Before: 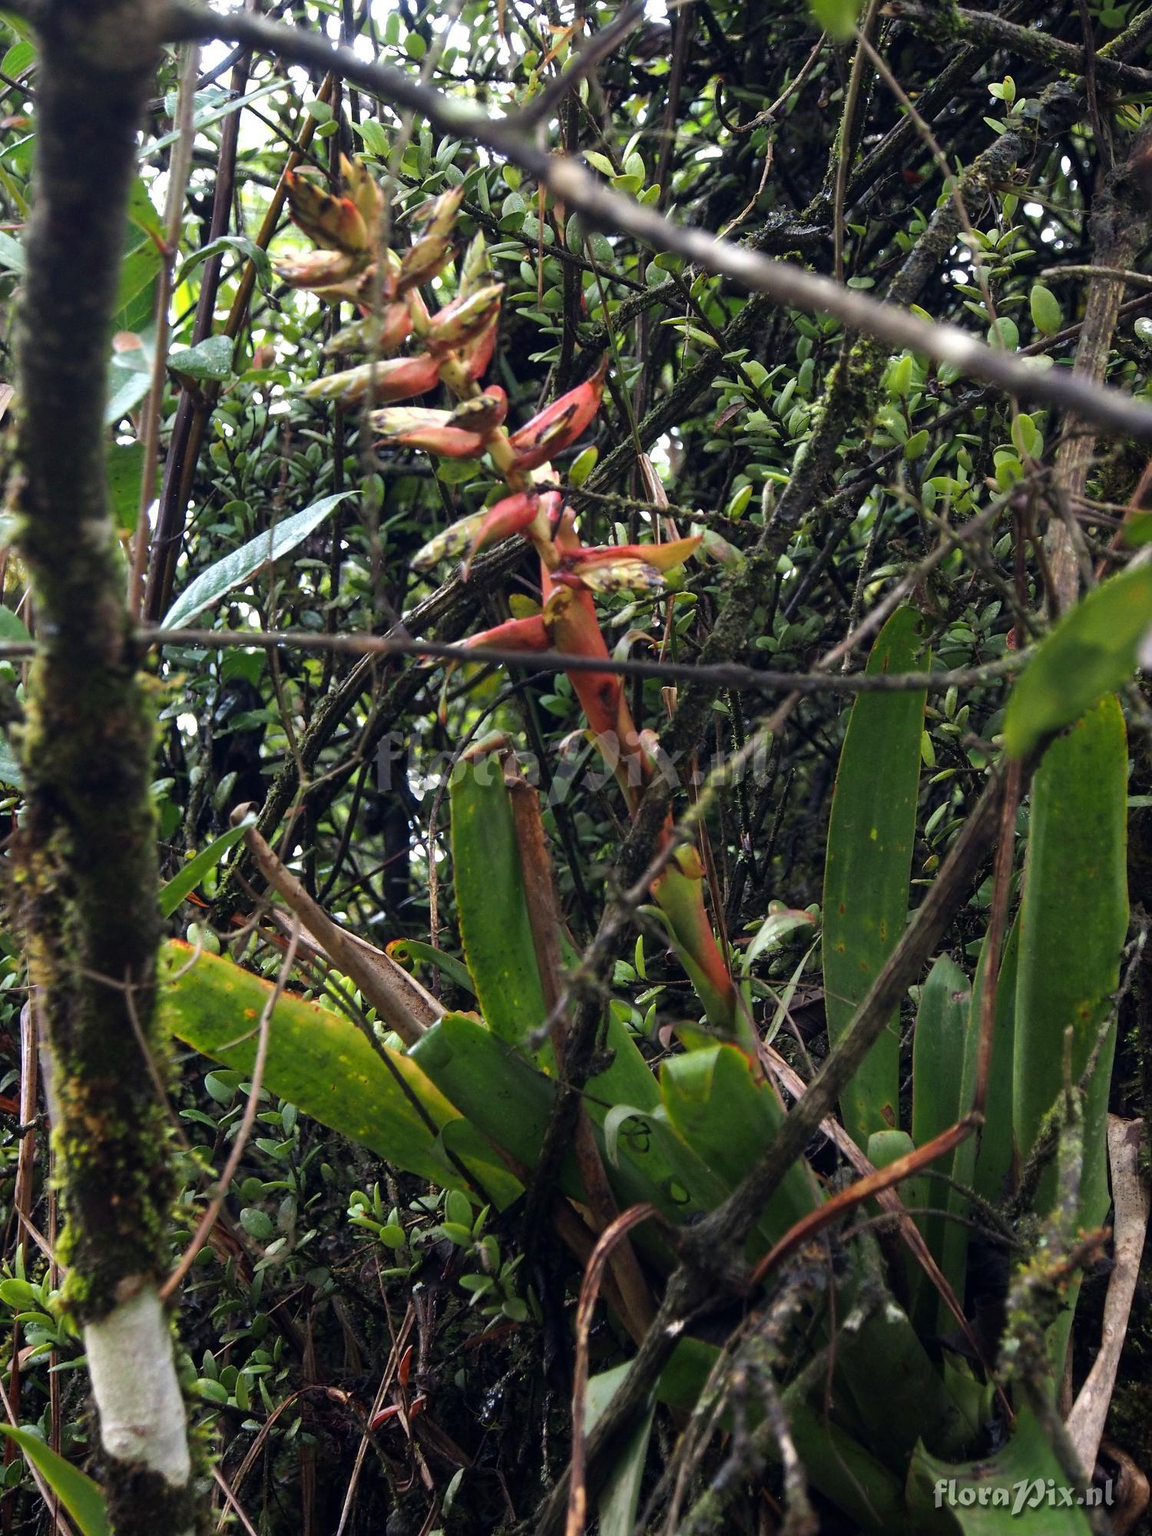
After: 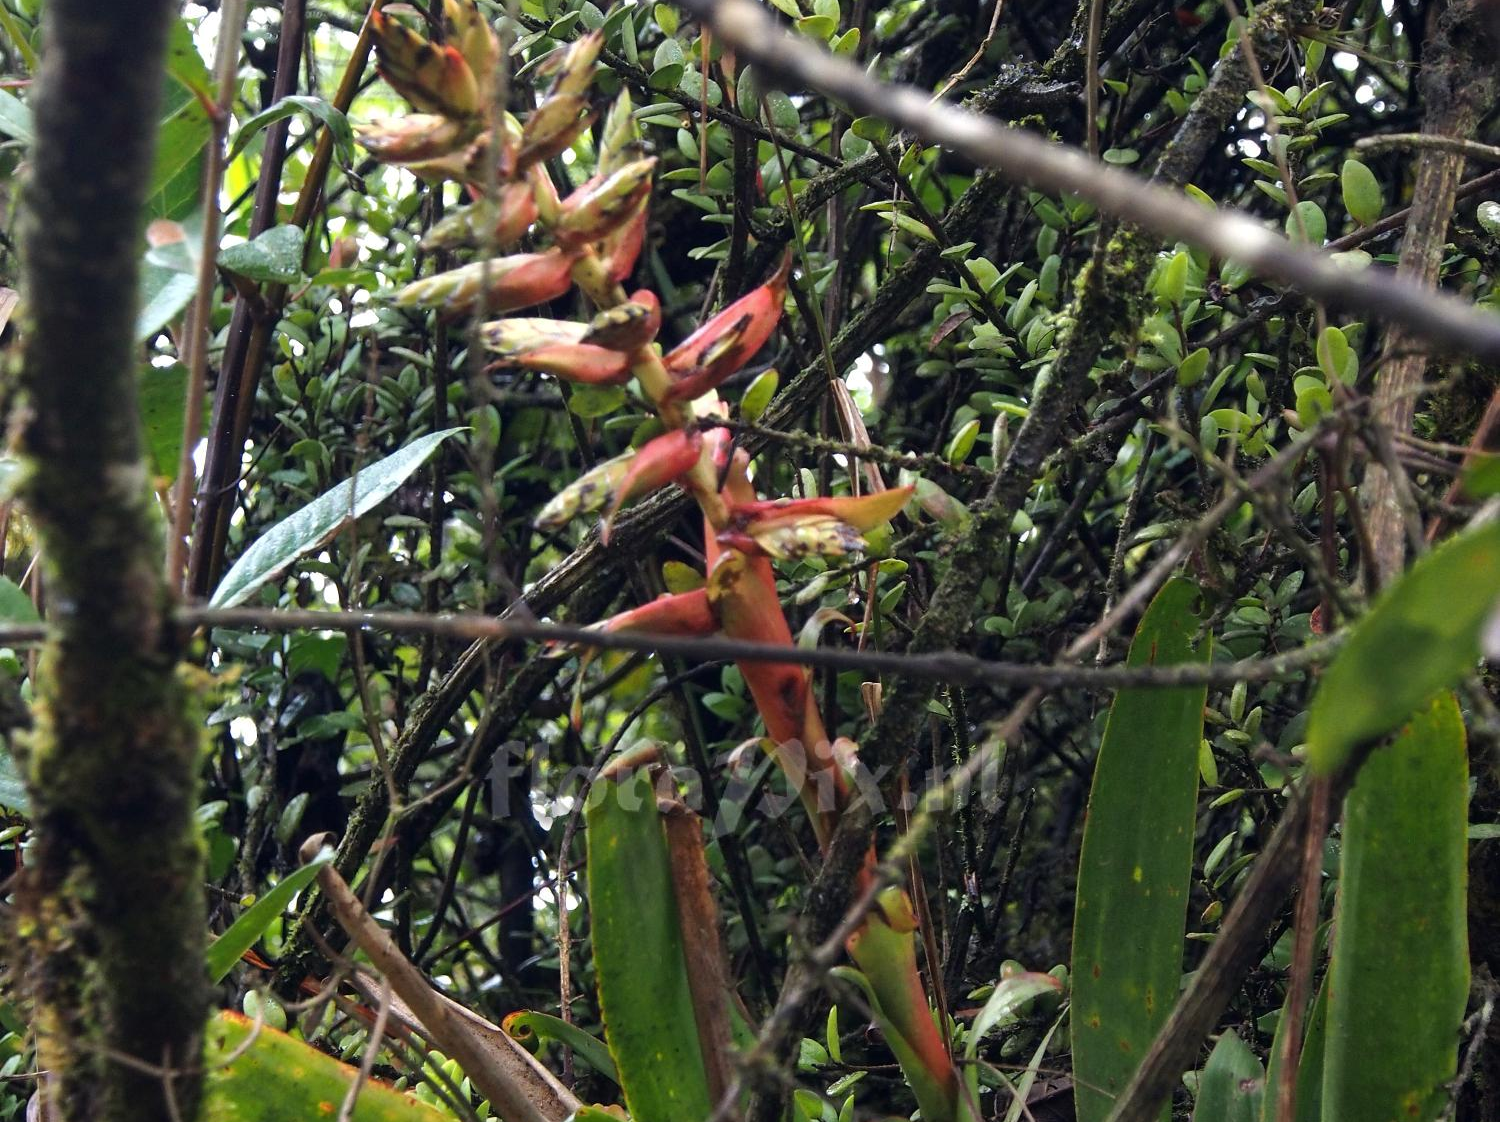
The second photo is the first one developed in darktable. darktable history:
tone equalizer: on, module defaults
crop and rotate: top 10.605%, bottom 33.274%
